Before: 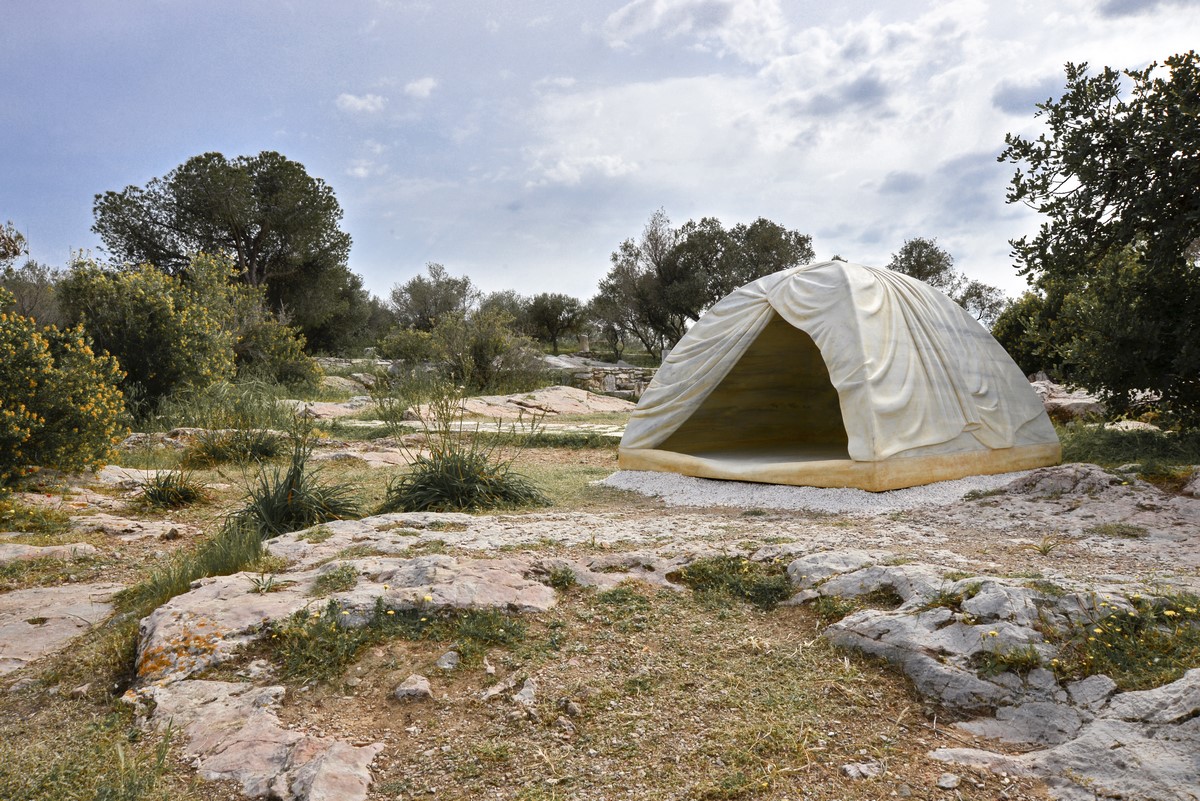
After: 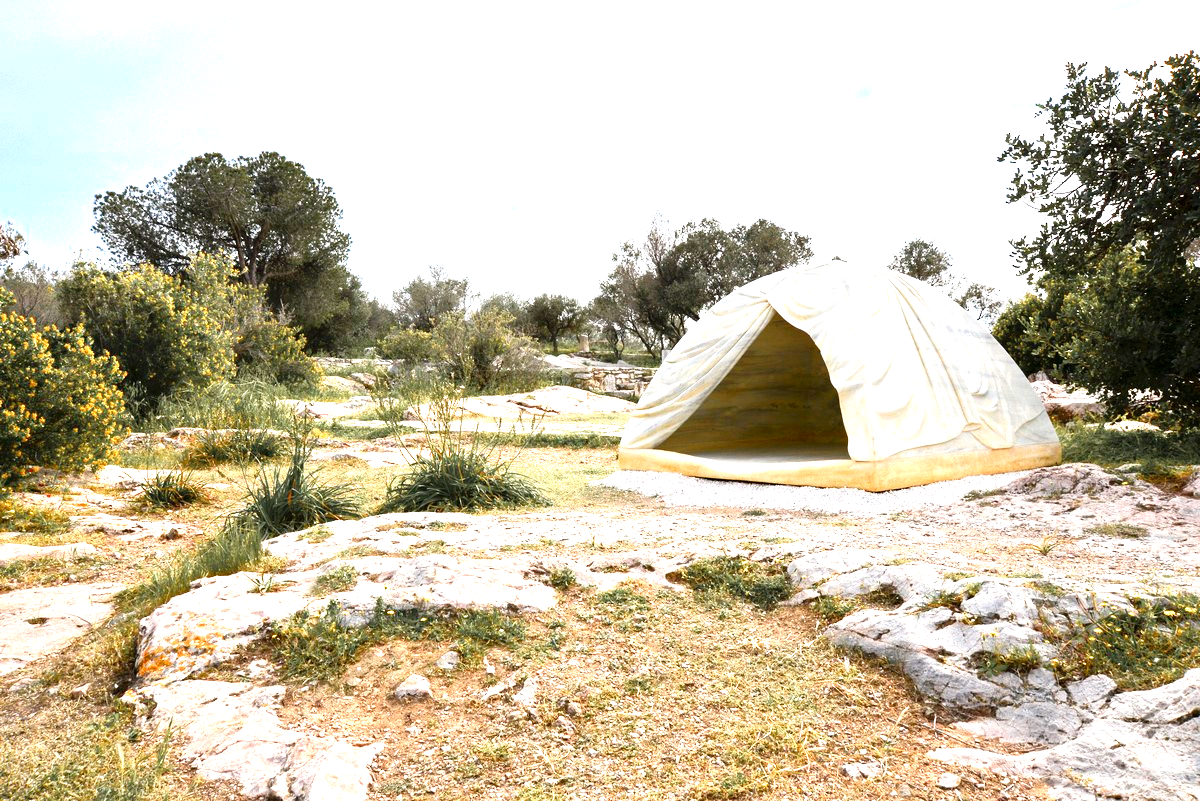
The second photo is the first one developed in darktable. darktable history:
exposure: black level correction 0, exposure 1.388 EV, compensate exposure bias true, compensate highlight preservation false
shadows and highlights: shadows -30, highlights 30
